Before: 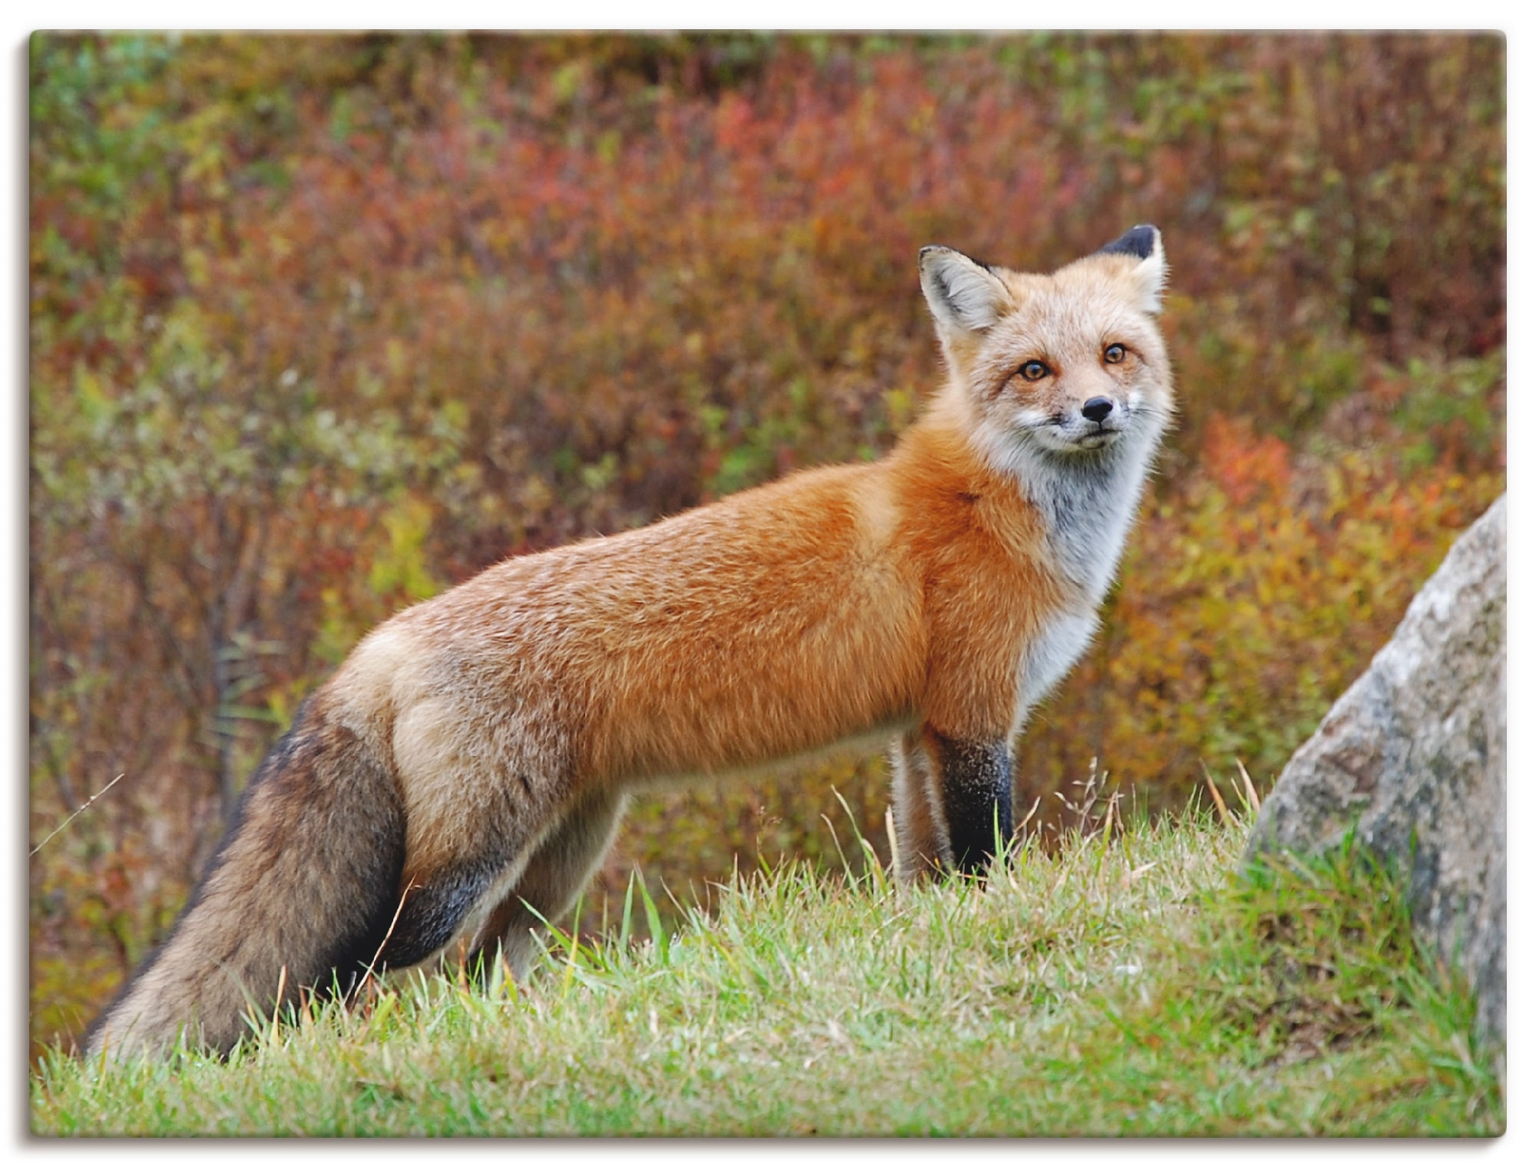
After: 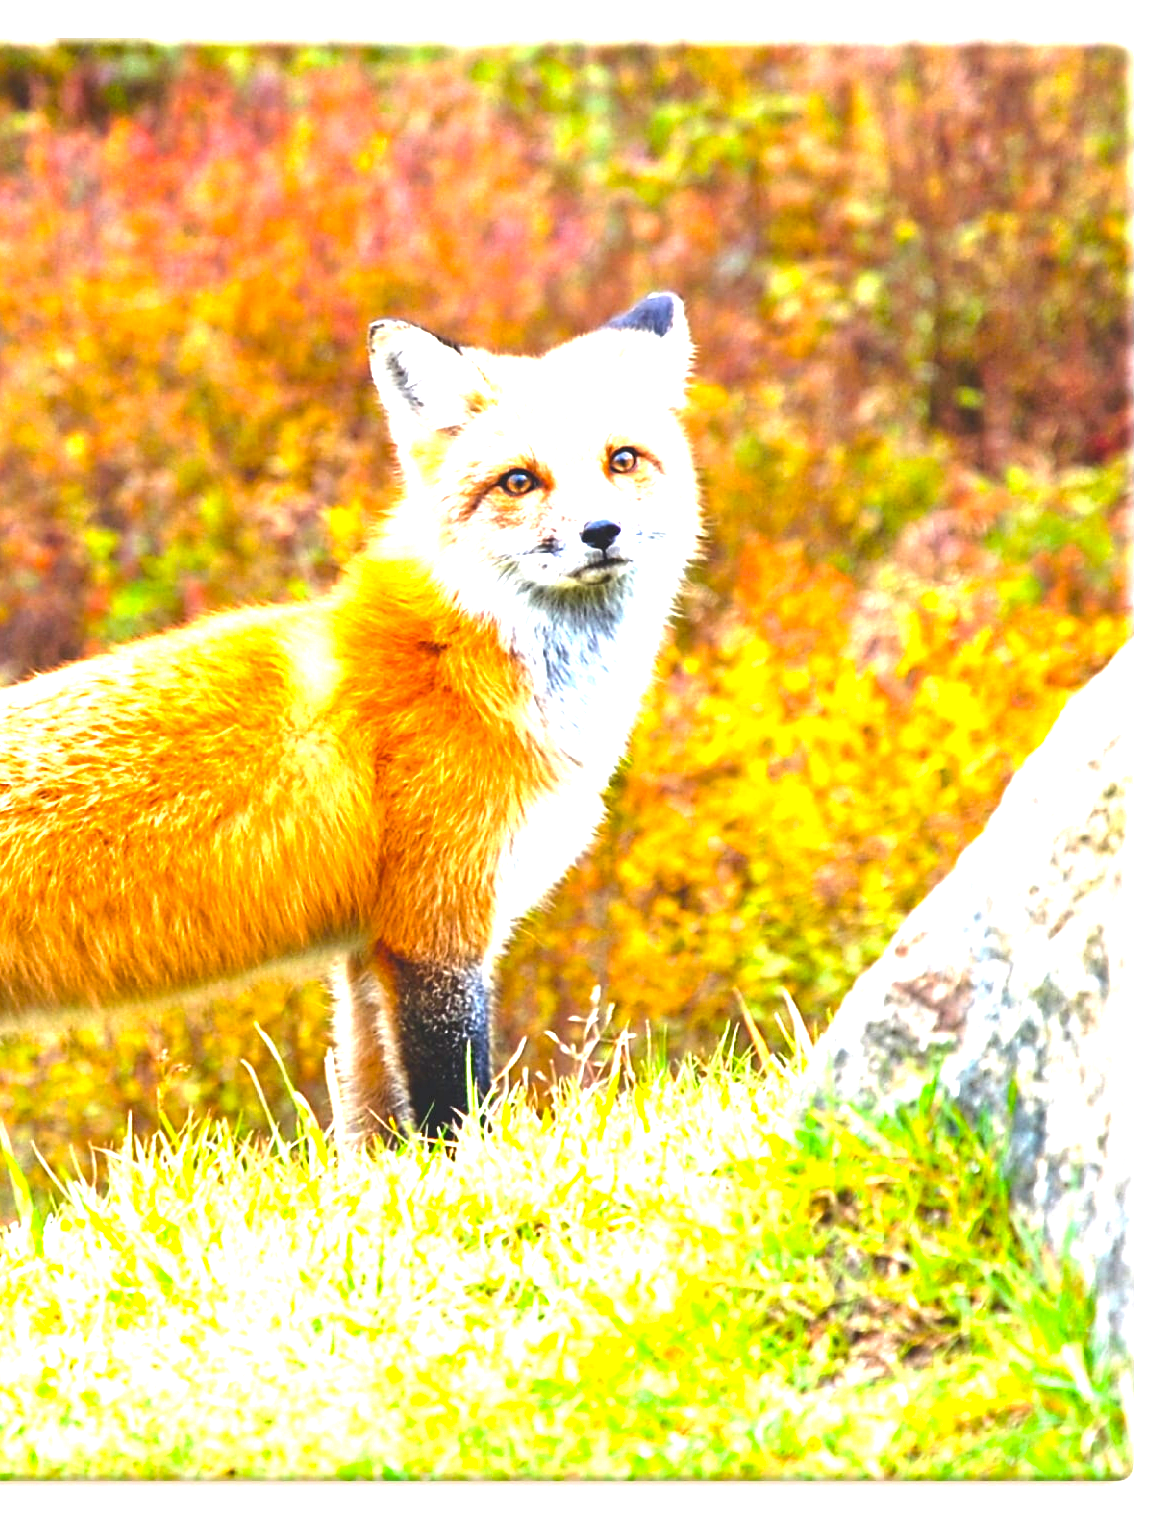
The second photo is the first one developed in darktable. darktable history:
exposure: black level correction 0, exposure 1.099 EV, compensate highlight preservation false
crop: left 41.406%
color balance rgb: linear chroma grading › global chroma 0.82%, perceptual saturation grading › global saturation 25.525%, perceptual brilliance grading › global brilliance 12.024%, perceptual brilliance grading › highlights 14.945%, global vibrance 28.469%
